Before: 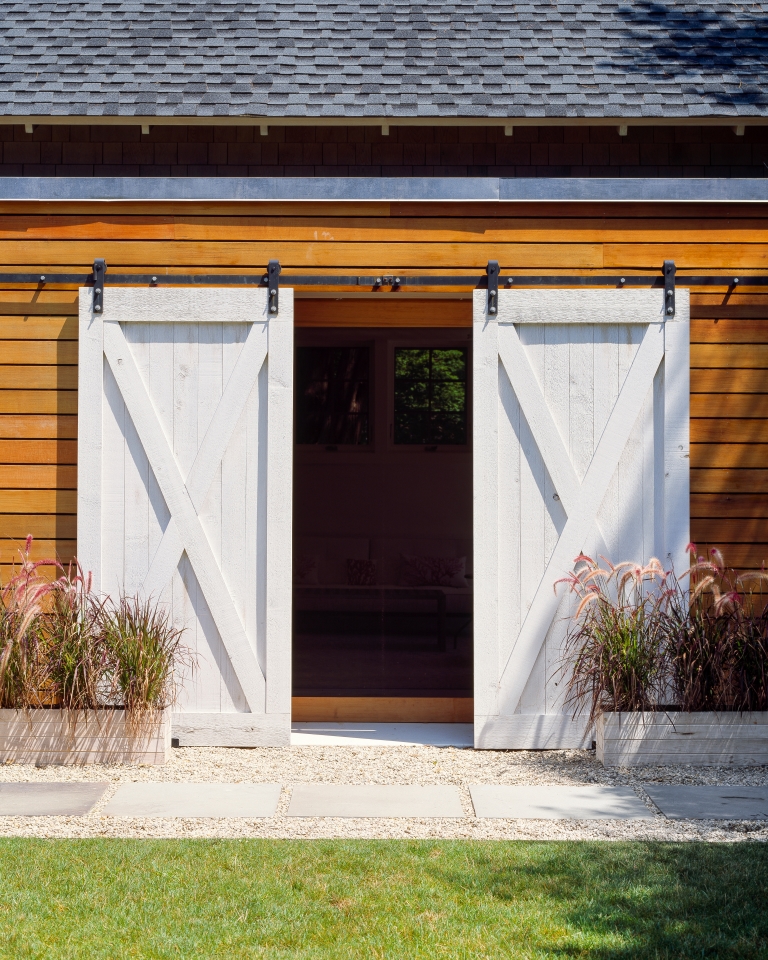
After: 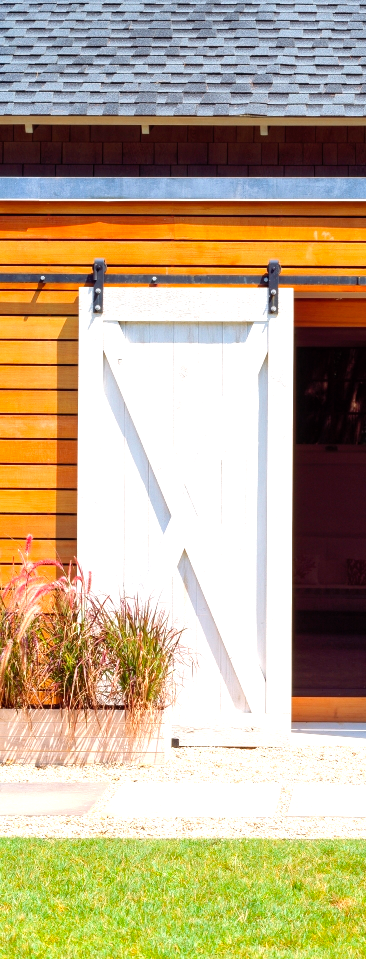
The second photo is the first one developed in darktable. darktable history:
exposure: exposure 0.697 EV, compensate highlight preservation false
crop and rotate: left 0.013%, top 0%, right 52.272%
contrast brightness saturation: contrast 0.029, brightness 0.058, saturation 0.133
